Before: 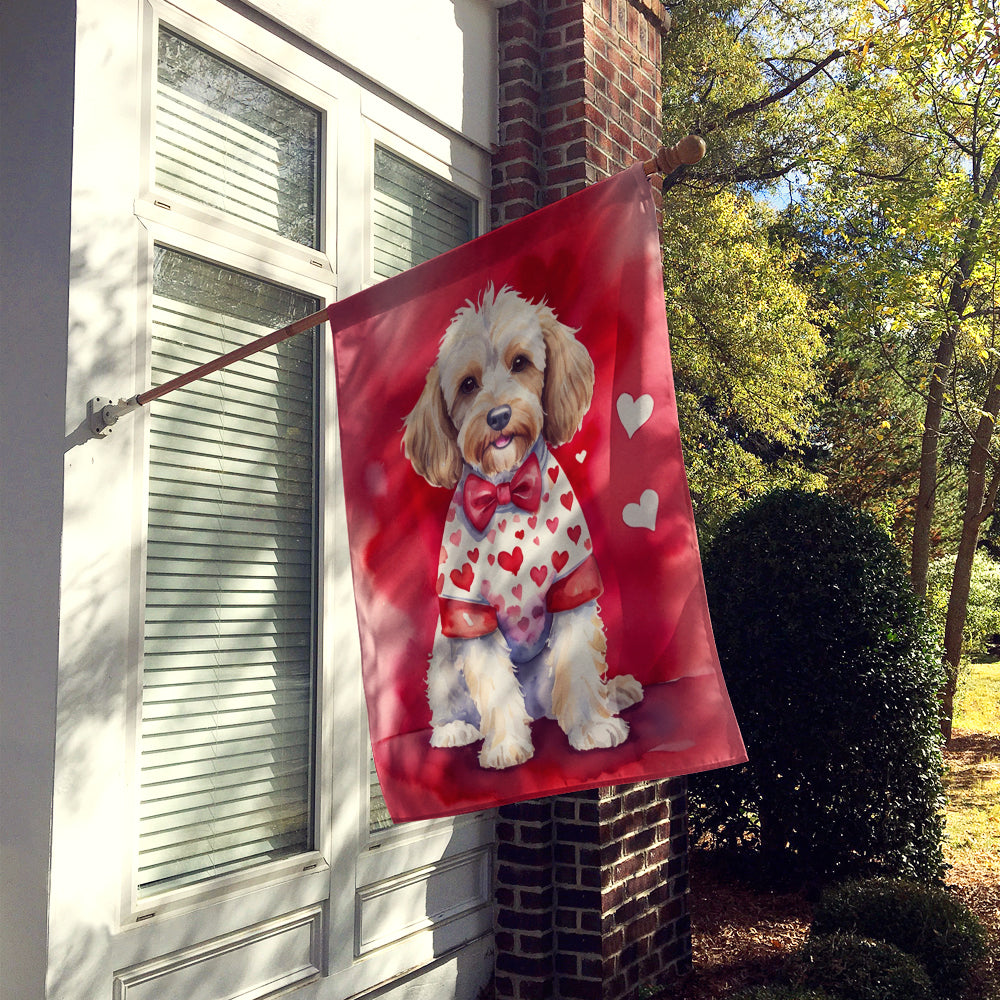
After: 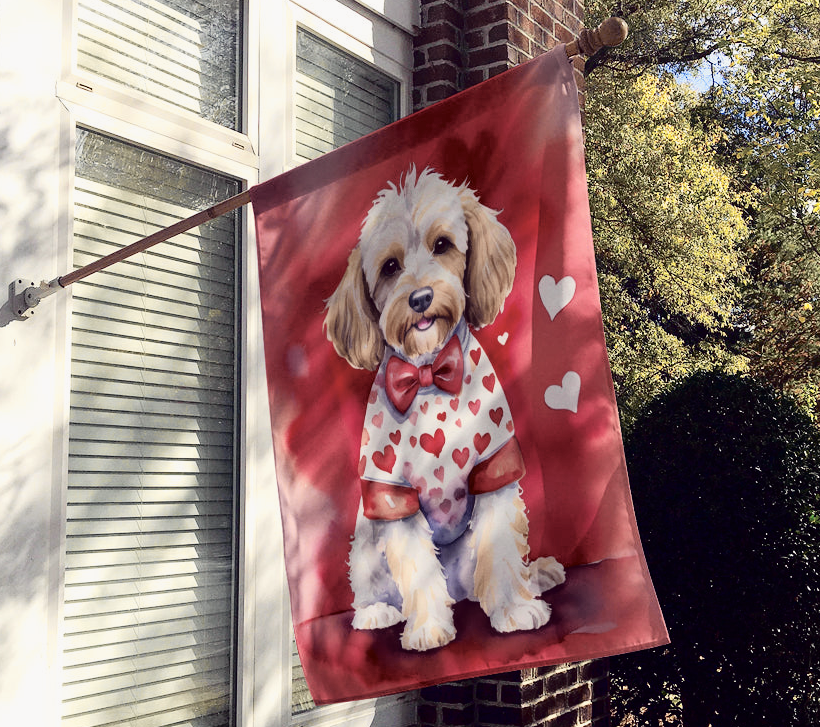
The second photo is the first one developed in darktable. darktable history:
tone curve: curves: ch0 [(0, 0) (0.105, 0.044) (0.195, 0.128) (0.283, 0.283) (0.384, 0.404) (0.485, 0.531) (0.635, 0.7) (0.832, 0.858) (1, 0.977)]; ch1 [(0, 0) (0.161, 0.092) (0.35, 0.33) (0.379, 0.401) (0.448, 0.478) (0.498, 0.503) (0.531, 0.537) (0.586, 0.563) (0.687, 0.648) (1, 1)]; ch2 [(0, 0) (0.359, 0.372) (0.437, 0.437) (0.483, 0.484) (0.53, 0.515) (0.556, 0.553) (0.635, 0.589) (1, 1)], color space Lab, independent channels, preserve colors none
crop: left 7.856%, top 11.836%, right 10.12%, bottom 15.387%
